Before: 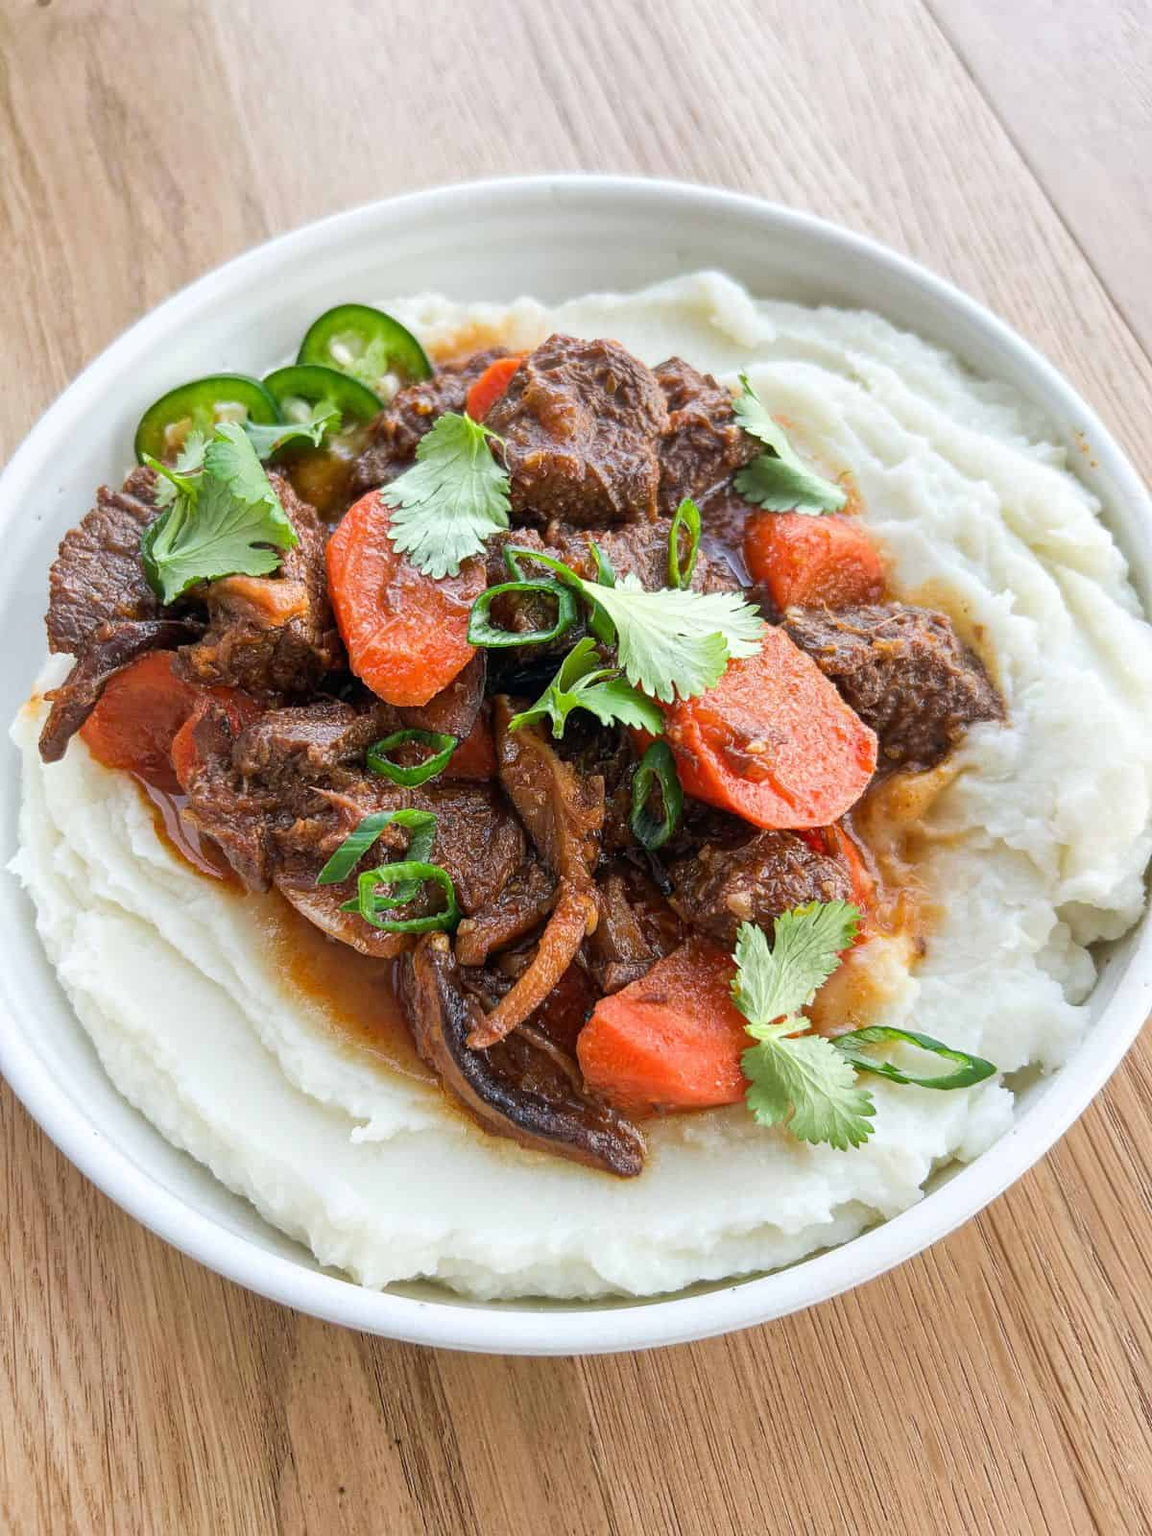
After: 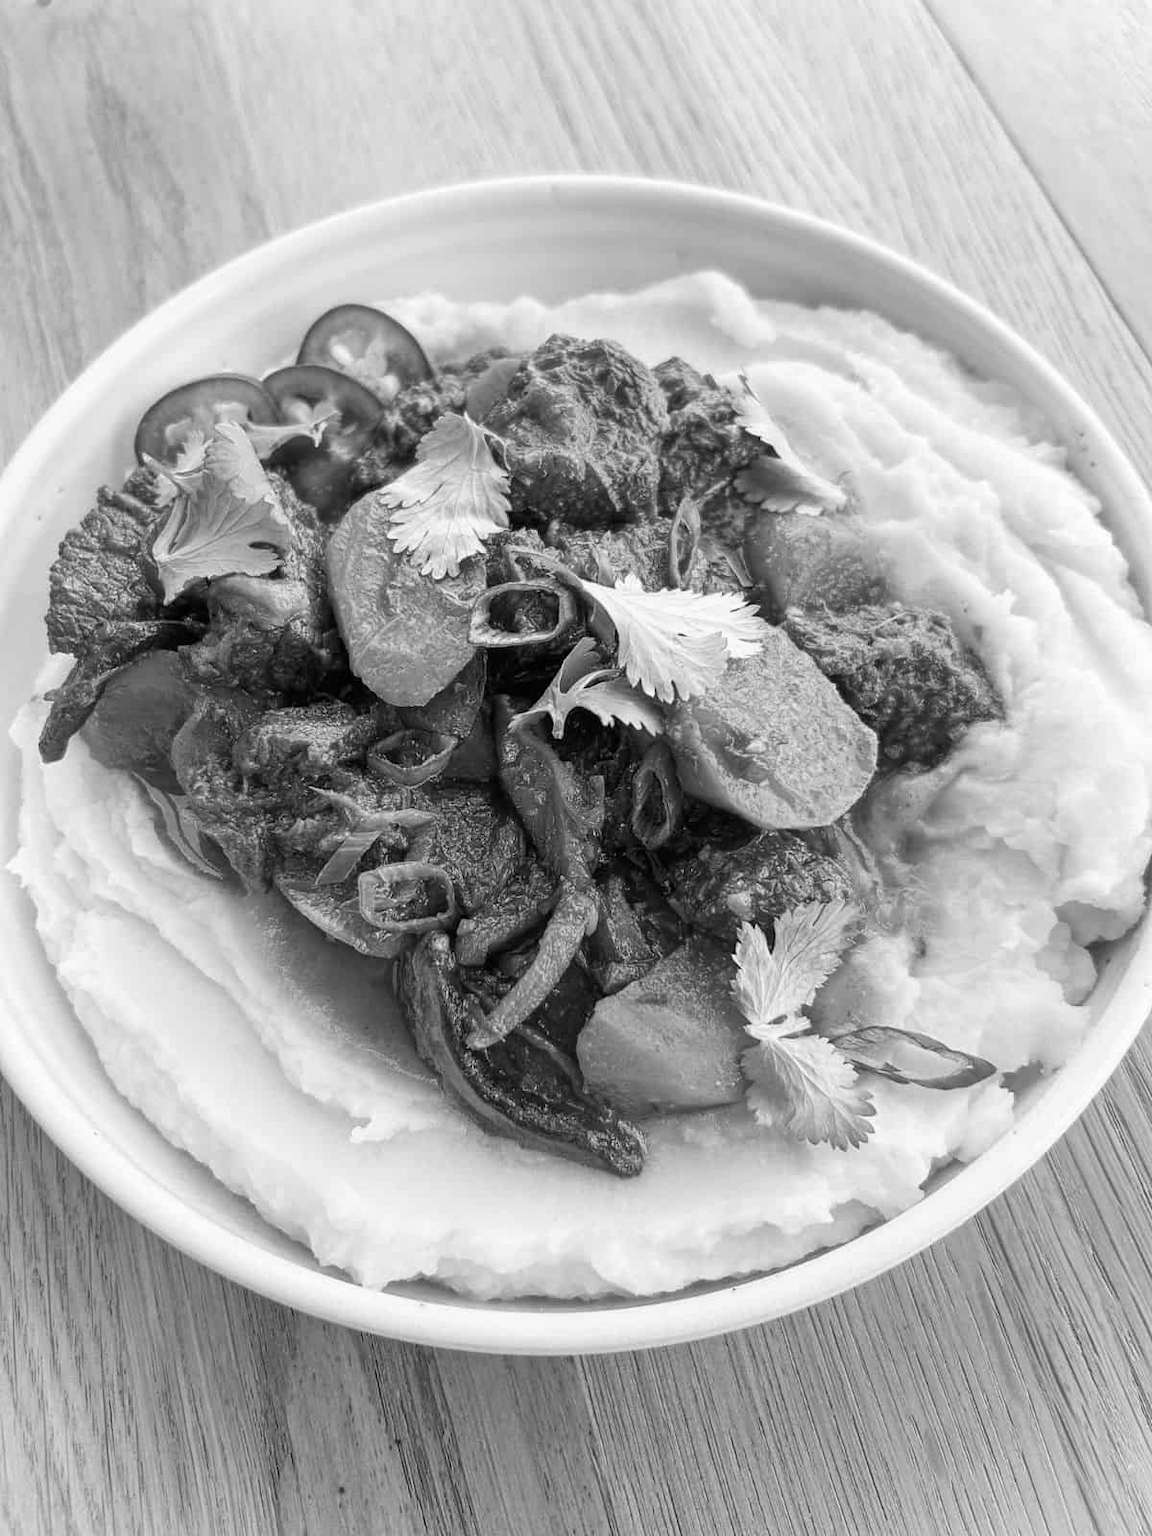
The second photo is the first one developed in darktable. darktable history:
vignetting: fall-off start 100%, brightness 0.3, saturation 0
monochrome: on, module defaults
color balance rgb: shadows lift › hue 87.51°, highlights gain › chroma 1.62%, highlights gain › hue 55.1°, global offset › chroma 0.1%, global offset › hue 253.66°, linear chroma grading › global chroma 0.5%
